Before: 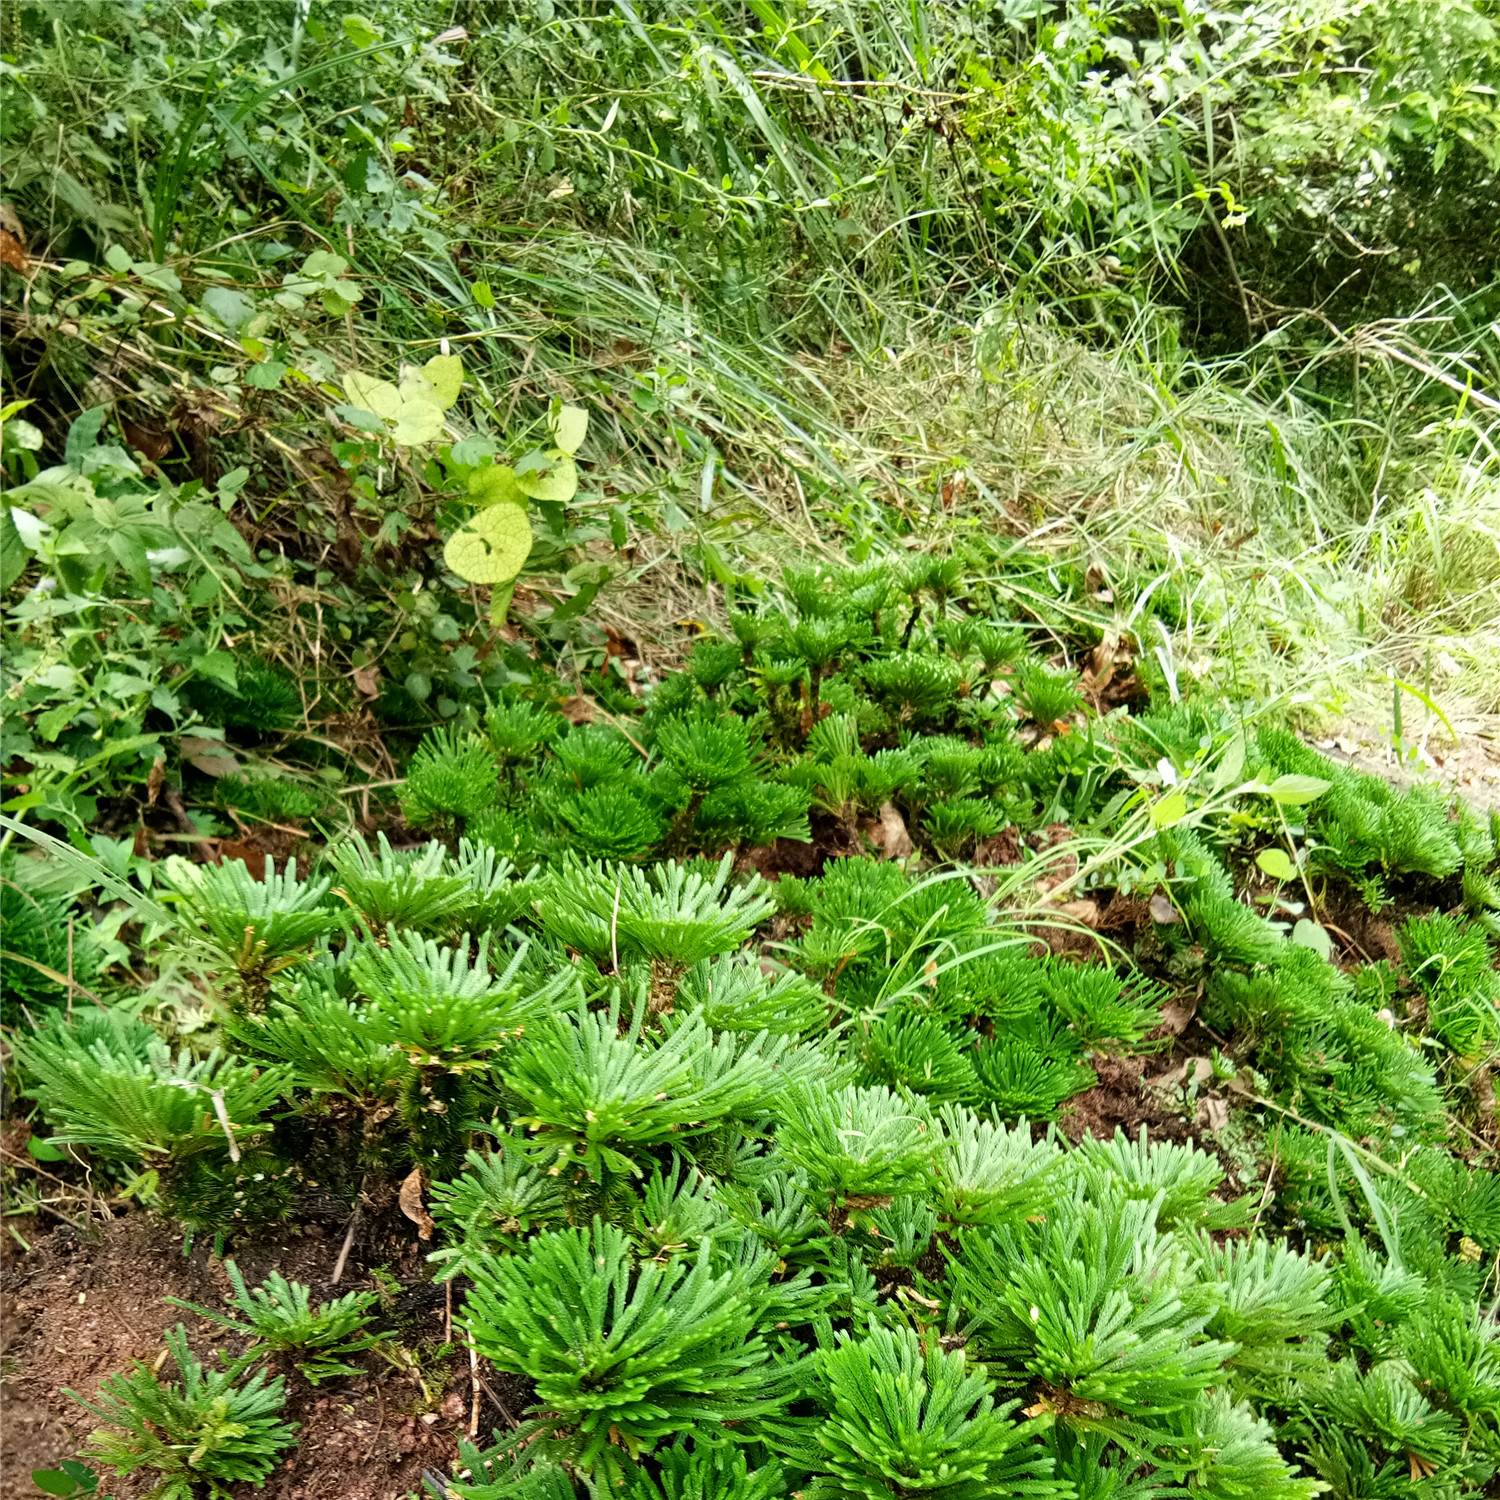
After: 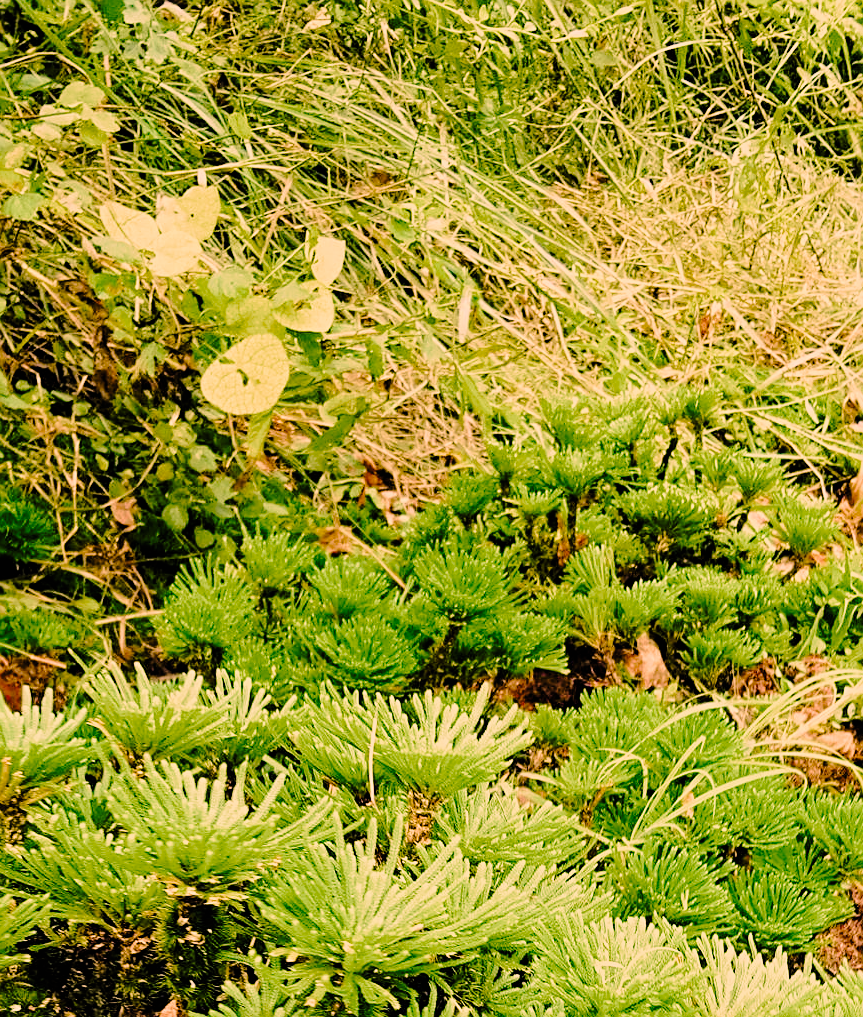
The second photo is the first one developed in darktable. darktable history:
color balance rgb: perceptual saturation grading › global saturation 31.007%, perceptual brilliance grading › global brilliance 17.838%, global vibrance 20%
filmic rgb: black relative exposure -7.65 EV, white relative exposure 4.56 EV, threshold 3.04 EV, hardness 3.61, contrast 1.055, color science v4 (2020), enable highlight reconstruction true
crop: left 16.227%, top 11.3%, right 26.205%, bottom 20.838%
color correction: highlights a* 20.98, highlights b* 19.28
velvia: on, module defaults
sharpen: amount 0.496
tone curve: curves: ch0 [(0, 0) (0.003, 0.004) (0.011, 0.01) (0.025, 0.025) (0.044, 0.042) (0.069, 0.064) (0.1, 0.093) (0.136, 0.13) (0.177, 0.182) (0.224, 0.241) (0.277, 0.322) (0.335, 0.409) (0.399, 0.482) (0.468, 0.551) (0.543, 0.606) (0.623, 0.672) (0.709, 0.73) (0.801, 0.81) (0.898, 0.885) (1, 1)], preserve colors none
